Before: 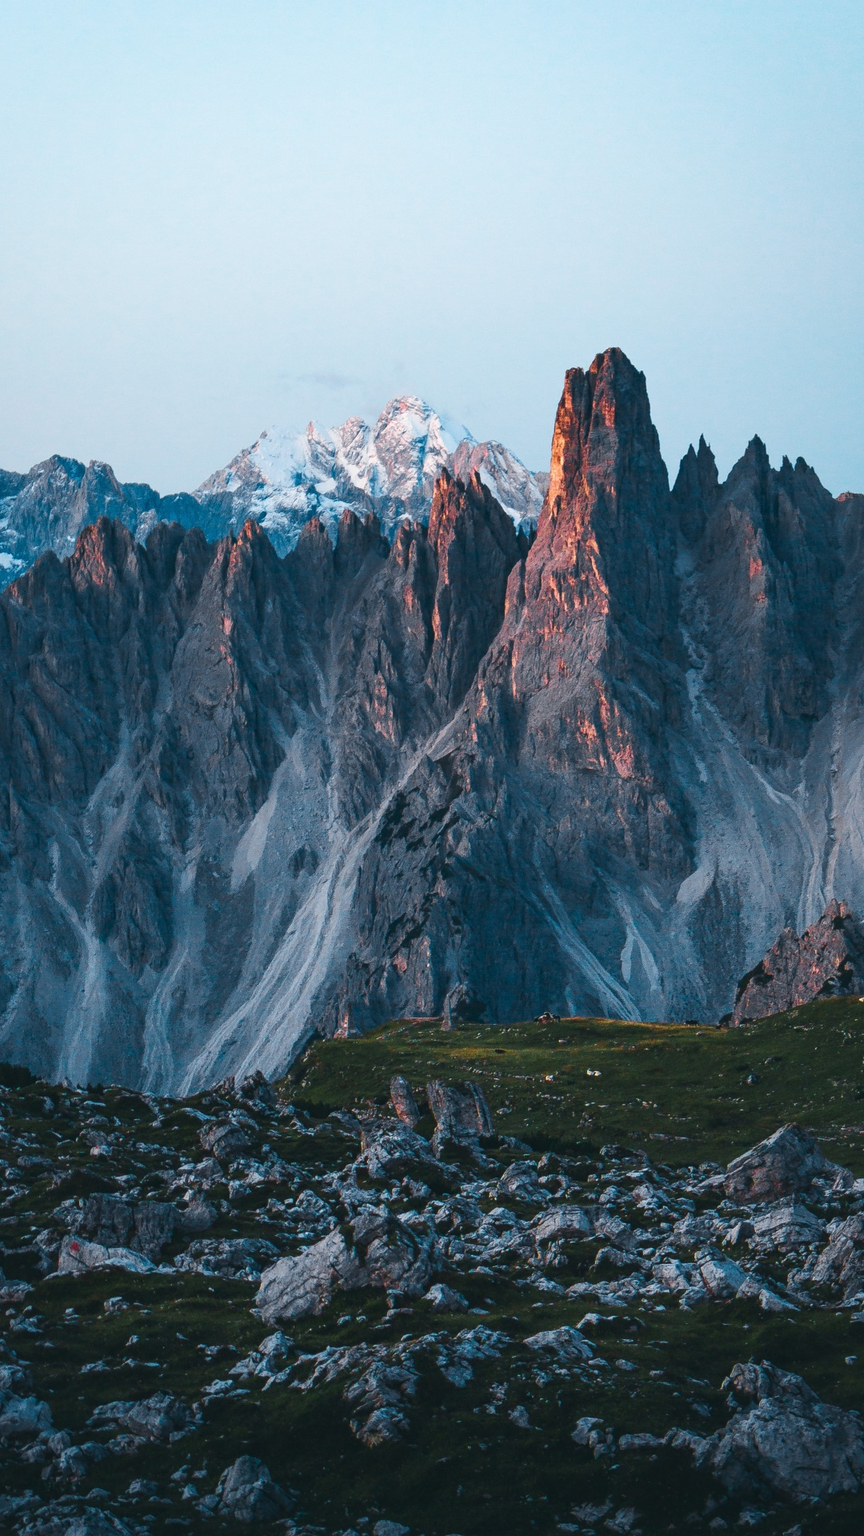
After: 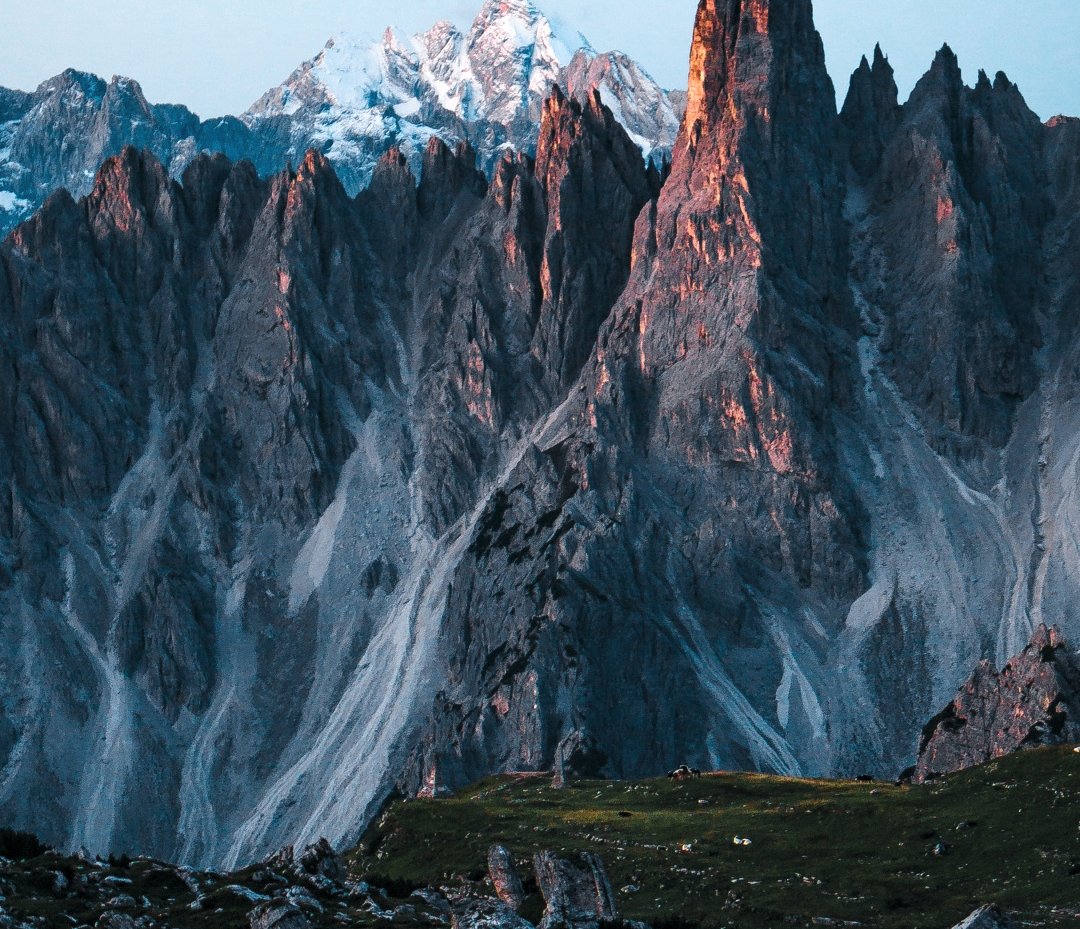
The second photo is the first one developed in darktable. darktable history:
crop and rotate: top 26.056%, bottom 25.543%
exposure: exposure -0.01 EV, compensate highlight preservation false
levels: mode automatic, black 0.023%, white 99.97%, levels [0.062, 0.494, 0.925]
